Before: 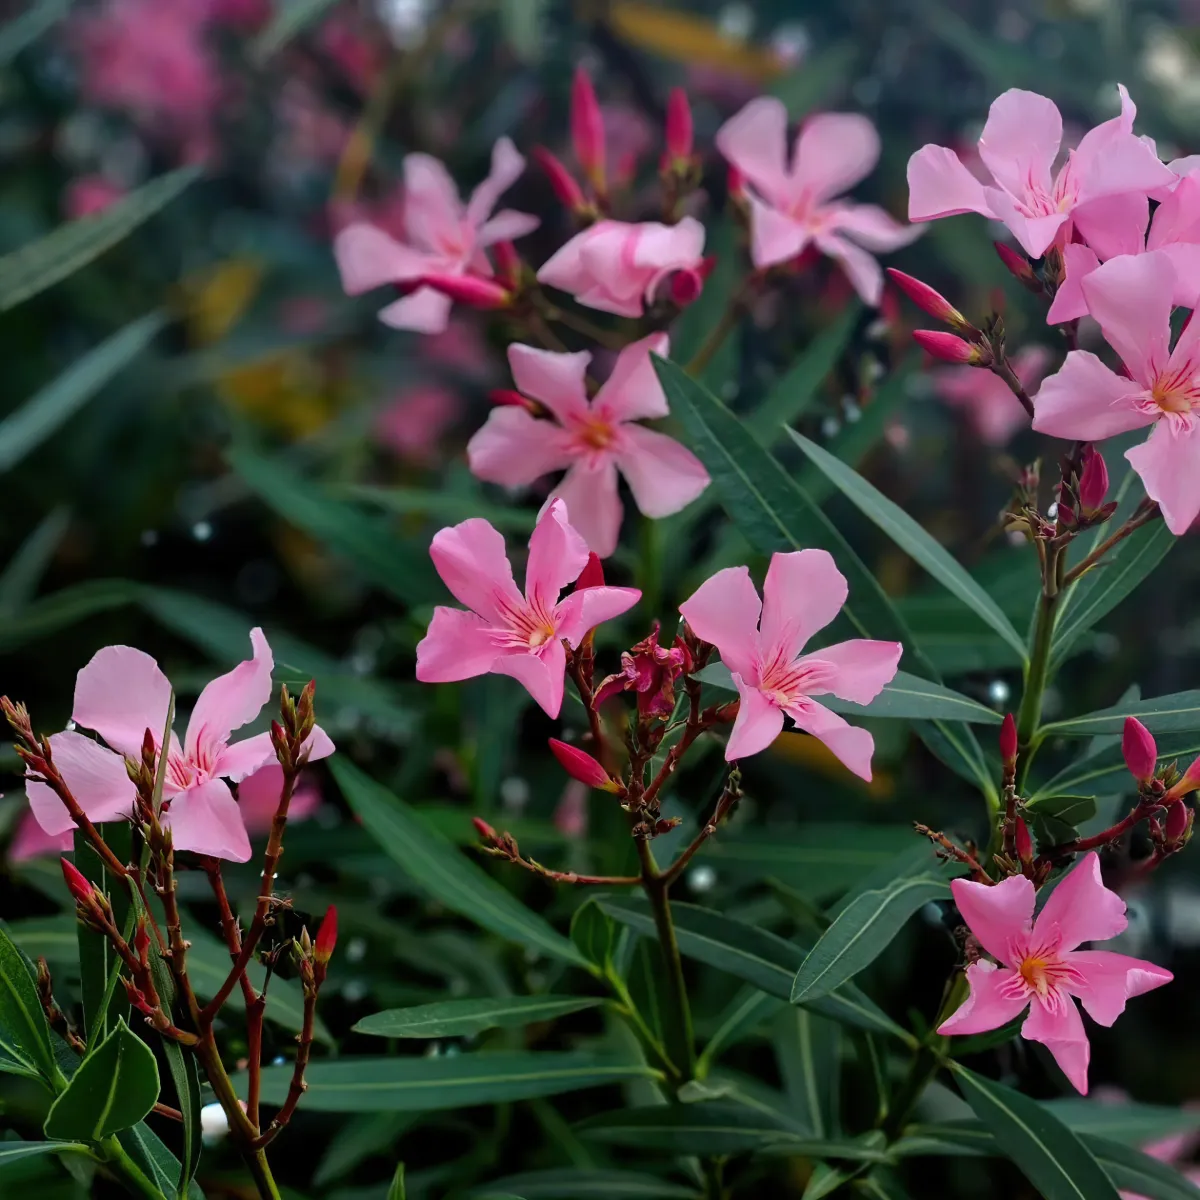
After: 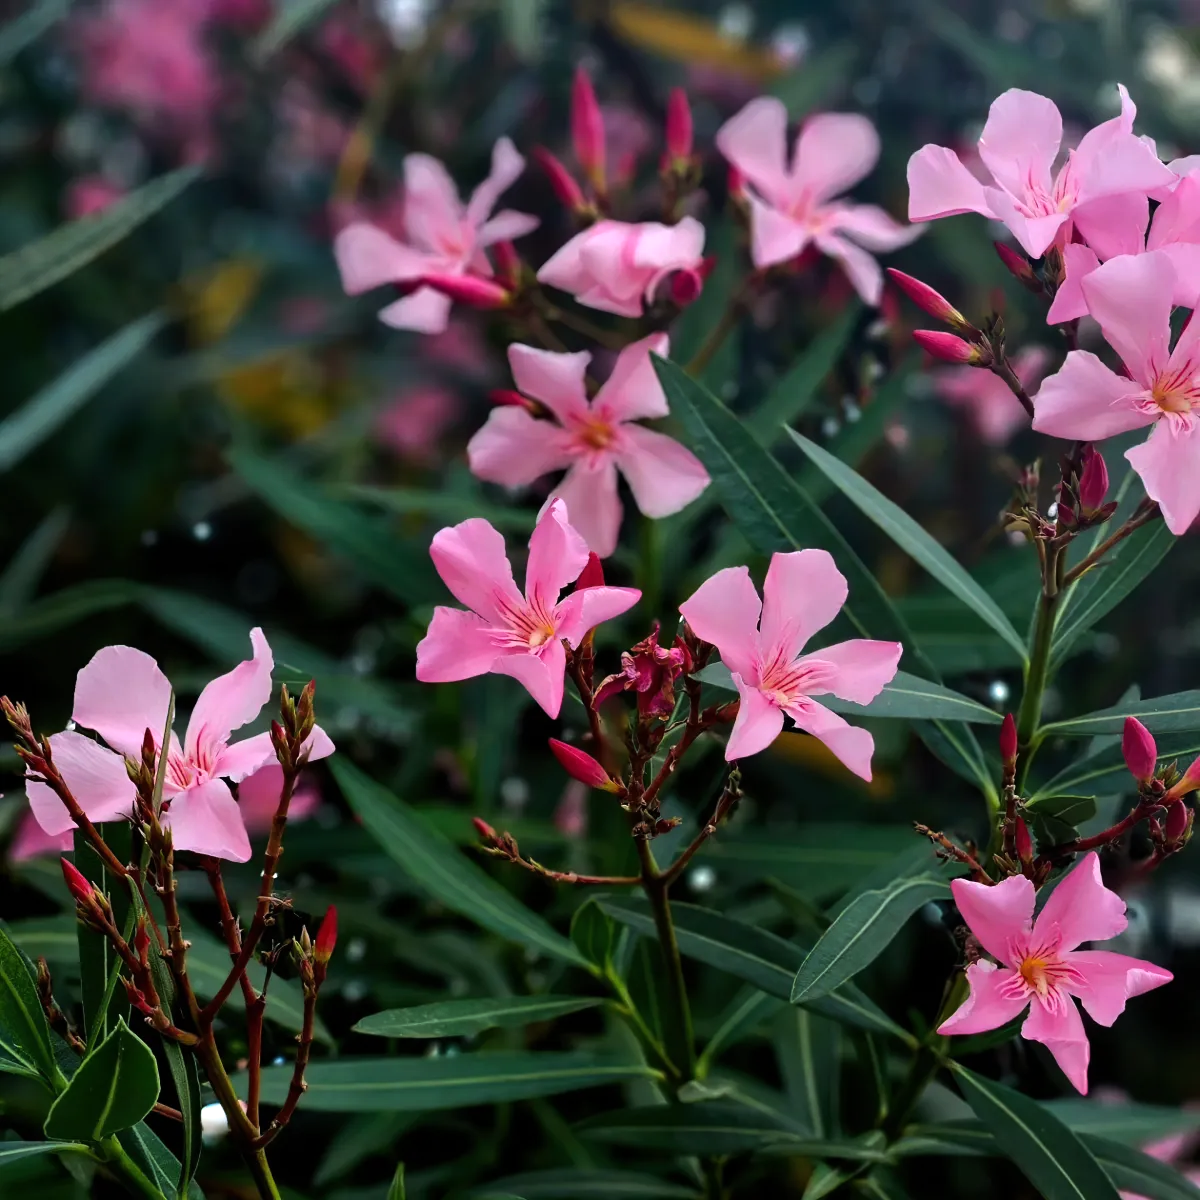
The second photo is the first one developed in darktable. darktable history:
tone equalizer: -8 EV -0.437 EV, -7 EV -0.381 EV, -6 EV -0.346 EV, -5 EV -0.208 EV, -3 EV 0.254 EV, -2 EV 0.31 EV, -1 EV 0.399 EV, +0 EV 0.437 EV, edges refinement/feathering 500, mask exposure compensation -1.57 EV, preserve details no
